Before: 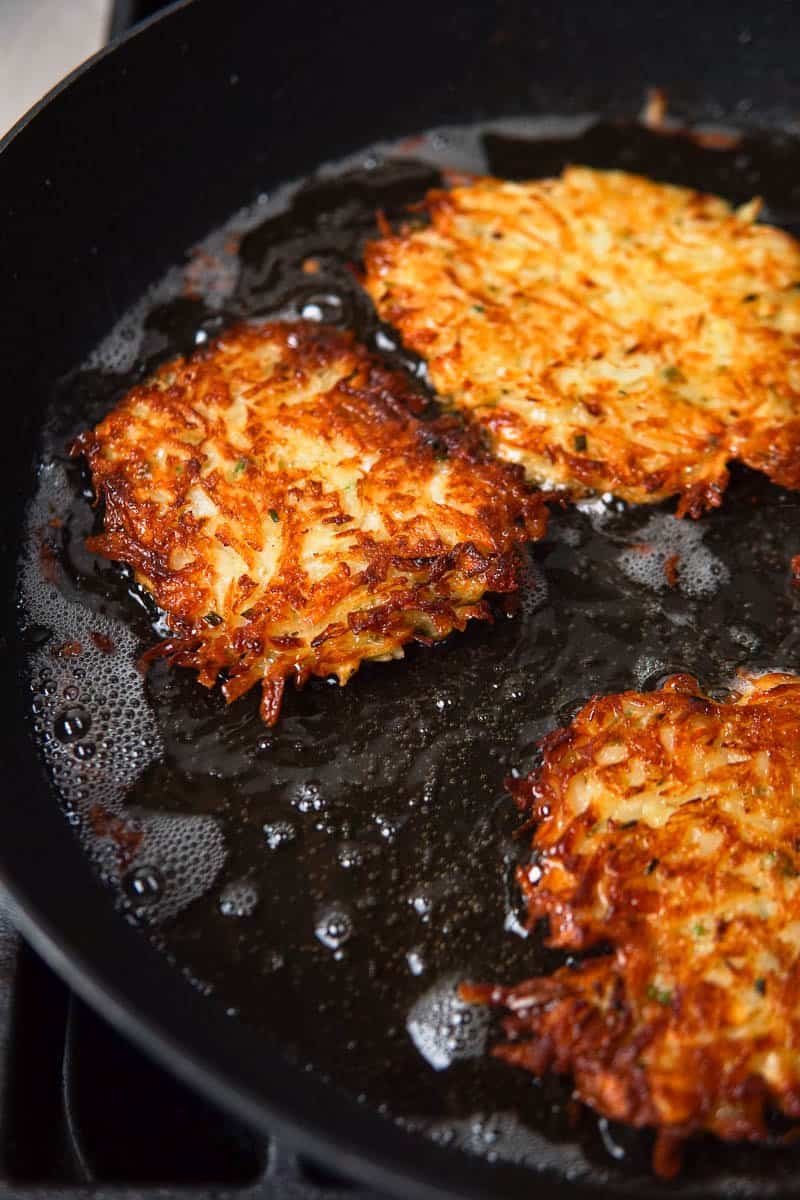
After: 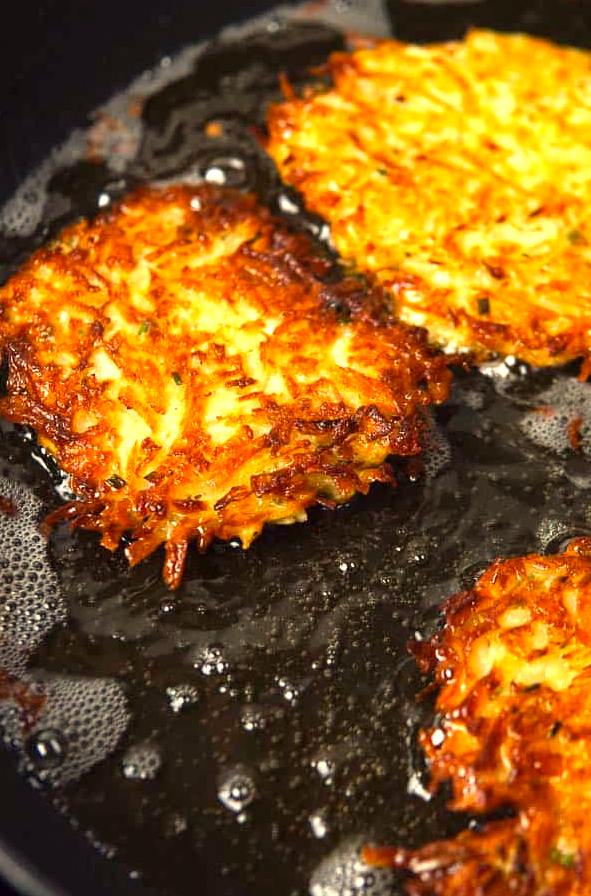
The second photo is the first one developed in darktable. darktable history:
crop and rotate: left 12.231%, top 11.479%, right 13.87%, bottom 13.793%
exposure: exposure 0.702 EV, compensate highlight preservation false
color correction: highlights a* 2.29, highlights b* 23.49
